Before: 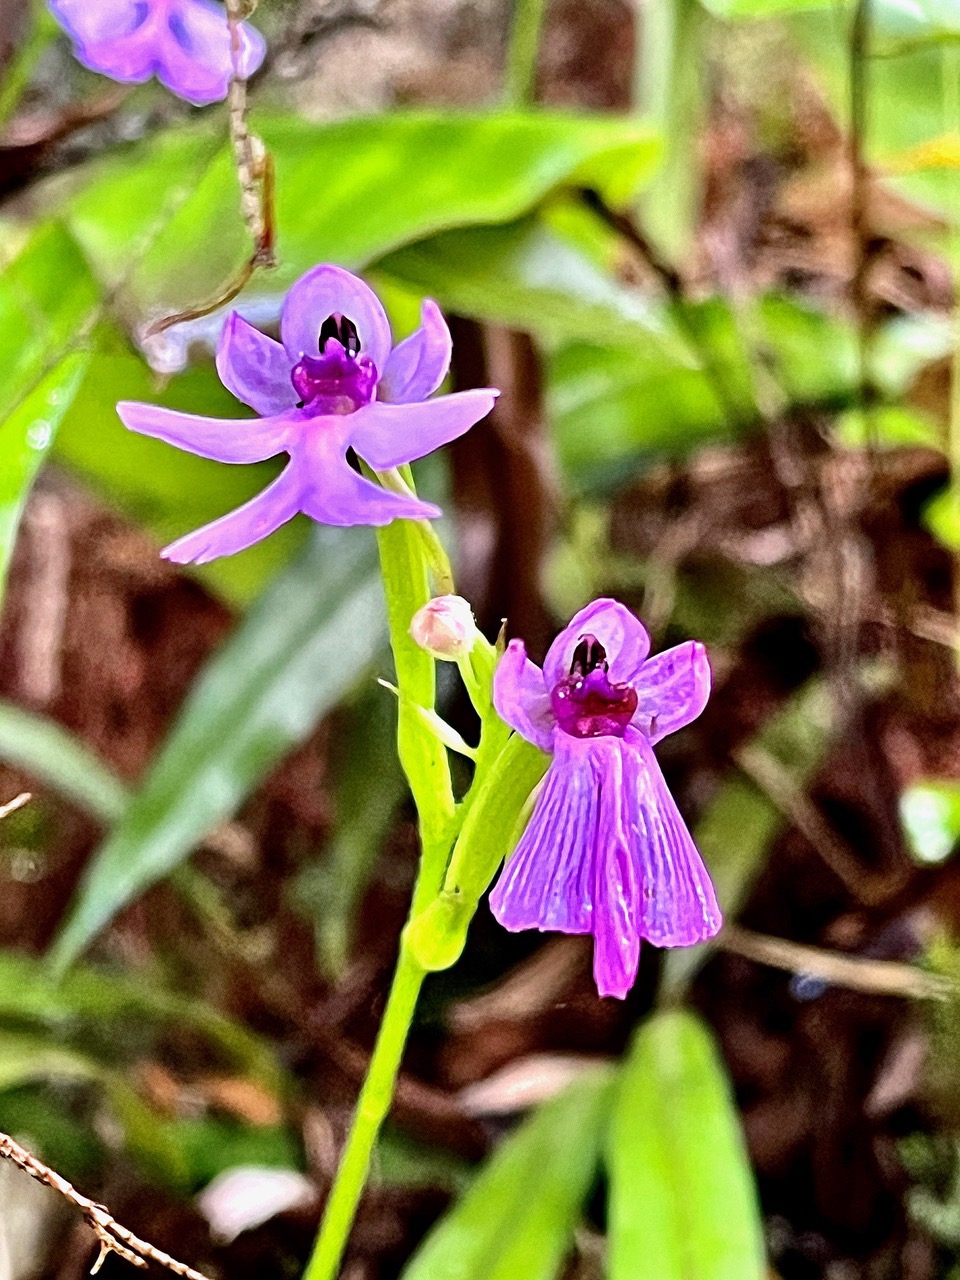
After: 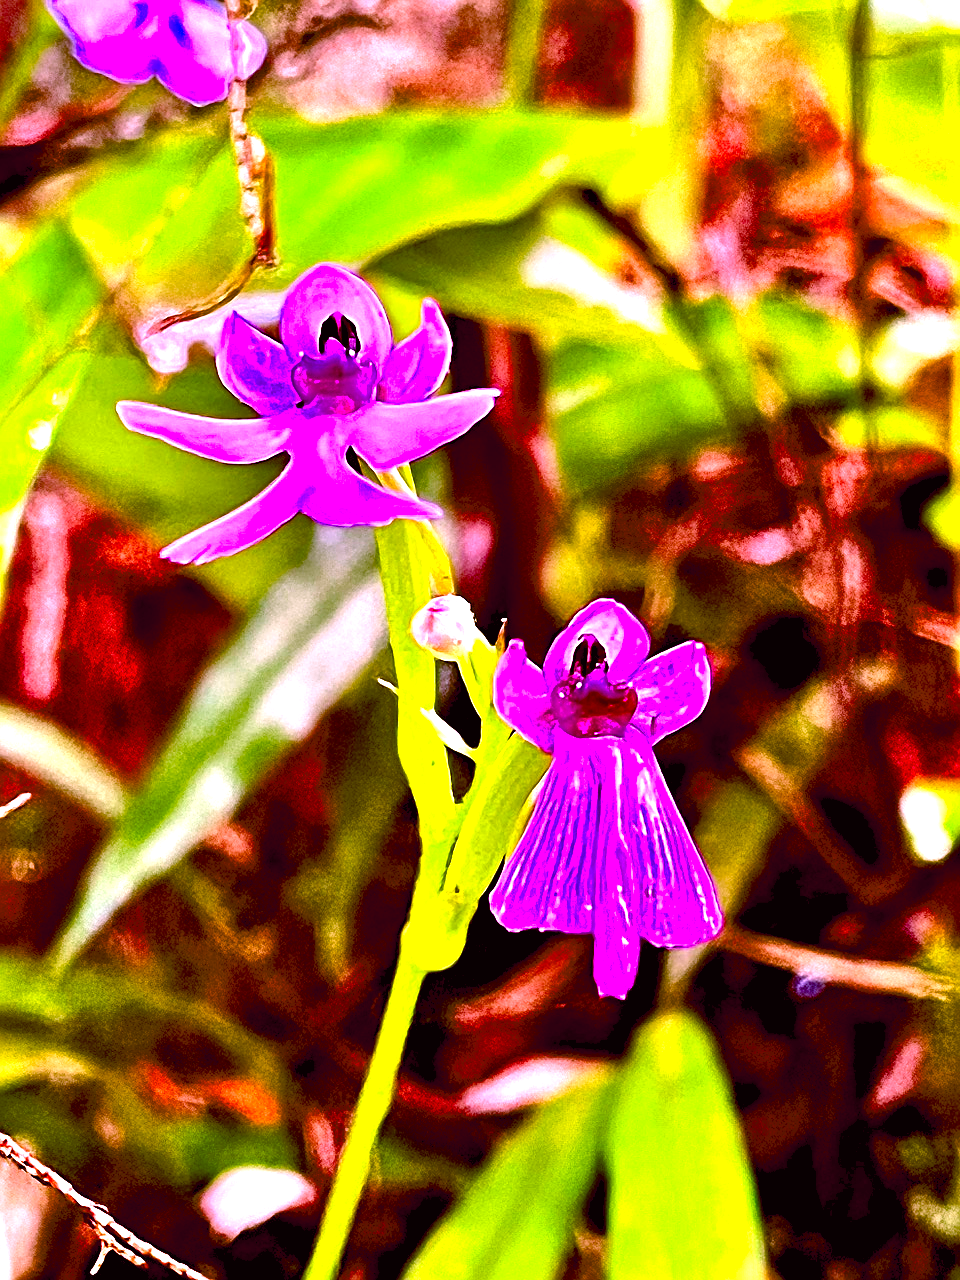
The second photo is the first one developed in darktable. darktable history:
sharpen: on, module defaults
color correction: highlights a* 19.18, highlights b* -11.63, saturation 1.65
exposure: exposure 0.295 EV, compensate exposure bias true, compensate highlight preservation false
color balance rgb: power › luminance -3.903%, power › hue 144.68°, global offset › chroma 0.393%, global offset › hue 35.65°, perceptual saturation grading › global saturation 34.525%, perceptual saturation grading › highlights -29.805%, perceptual saturation grading › shadows 34.569%, perceptual brilliance grading › global brilliance 12.262%, global vibrance 6.567%, contrast 12.883%, saturation formula JzAzBz (2021)
